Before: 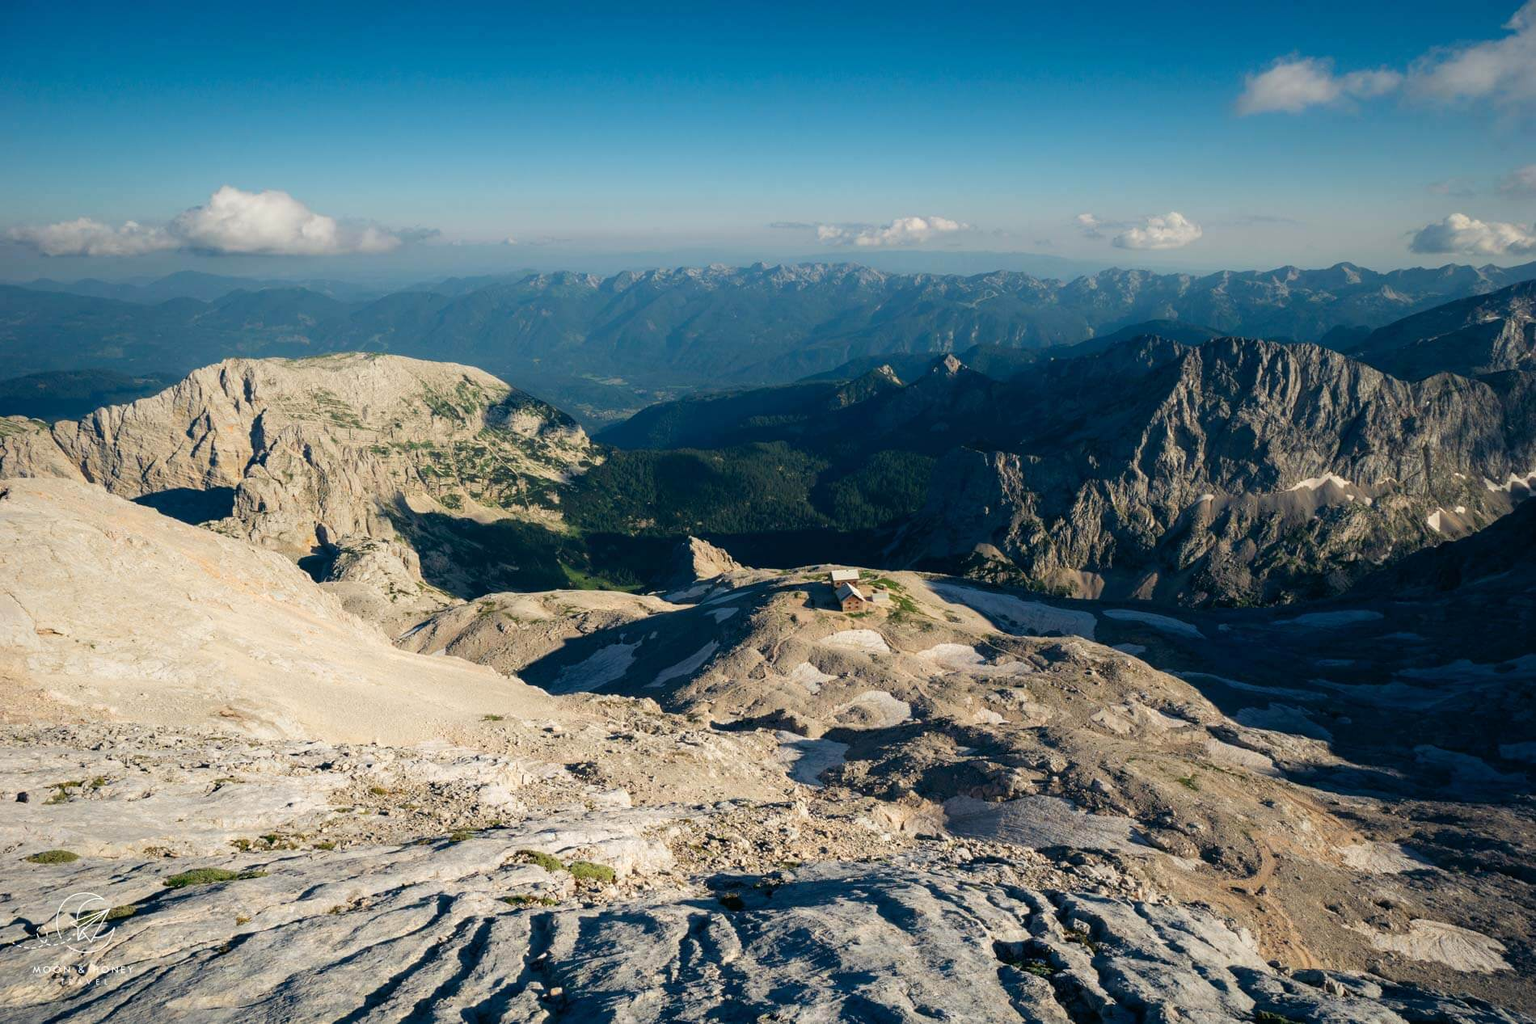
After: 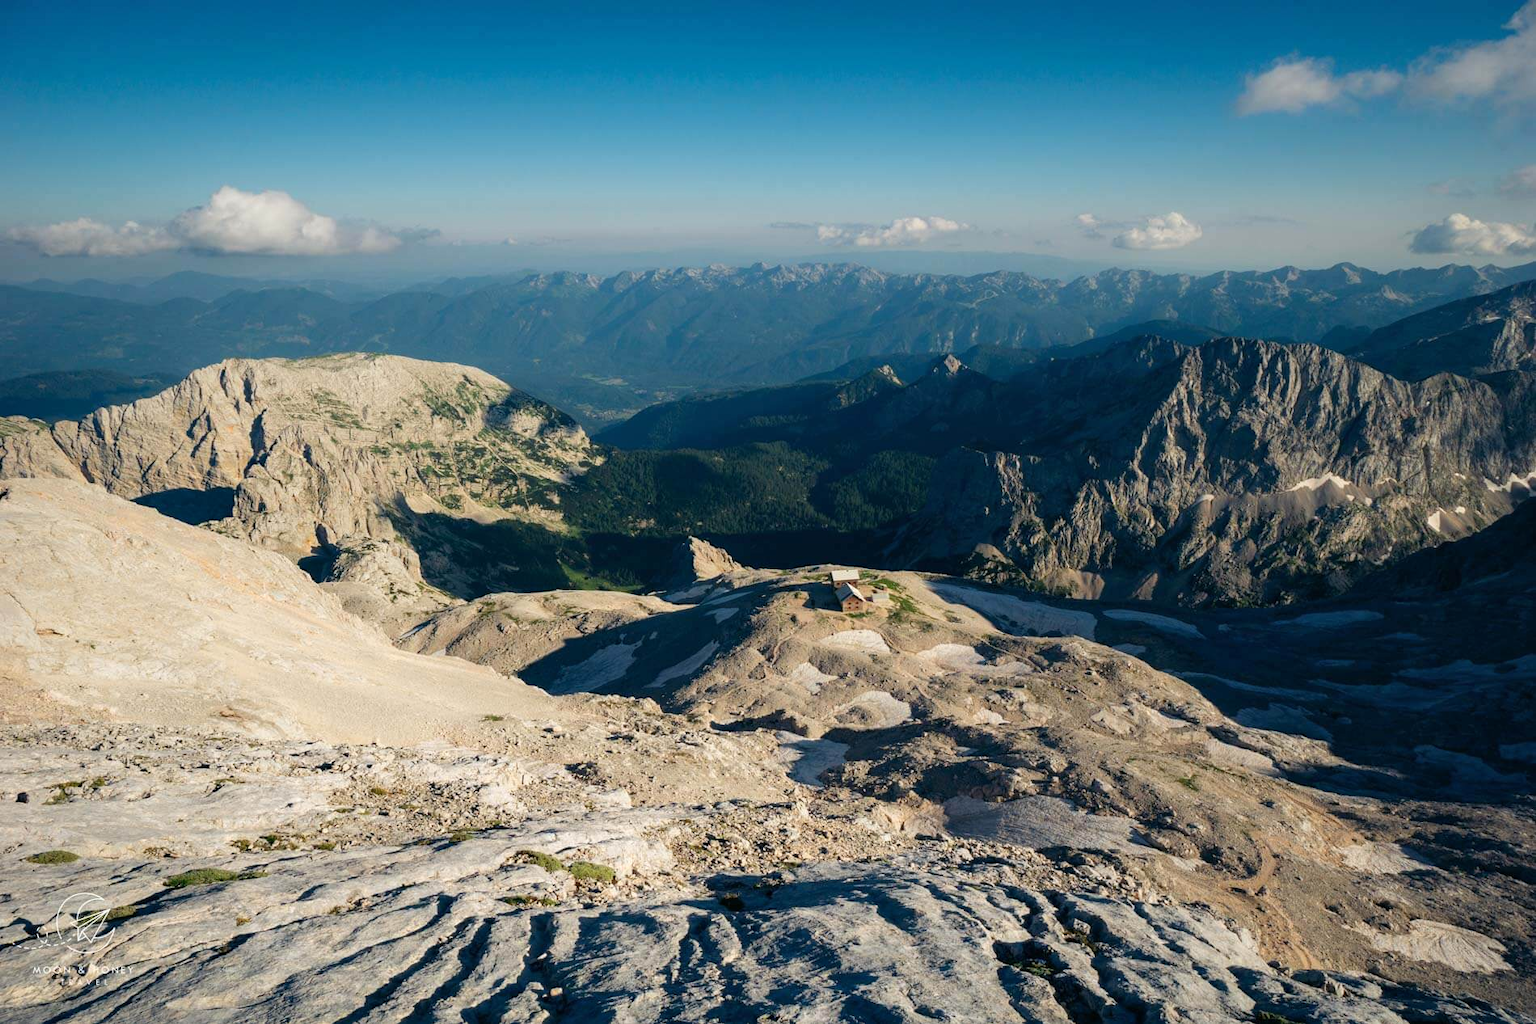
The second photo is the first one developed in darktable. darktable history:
shadows and highlights: shadows 20.52, highlights -21.04, soften with gaussian
